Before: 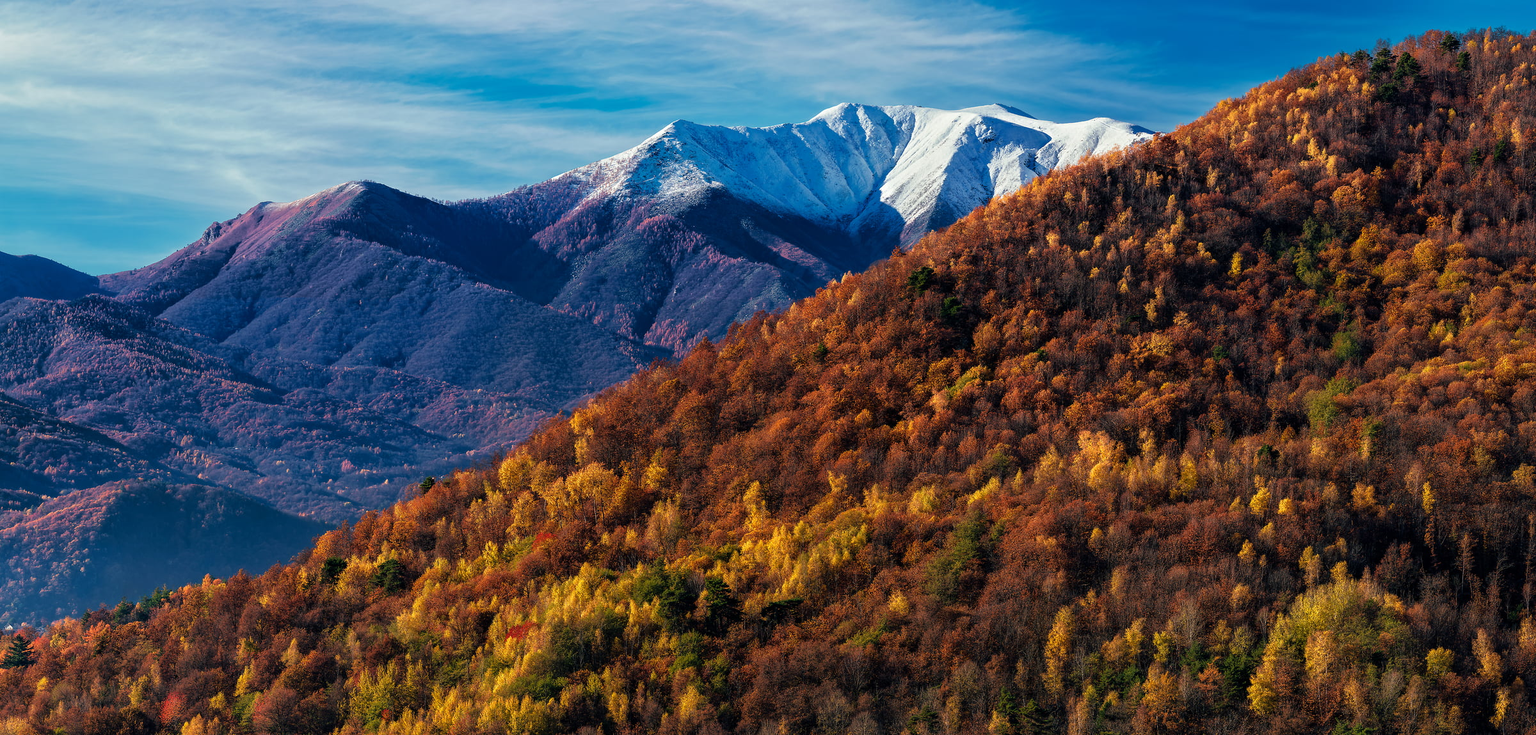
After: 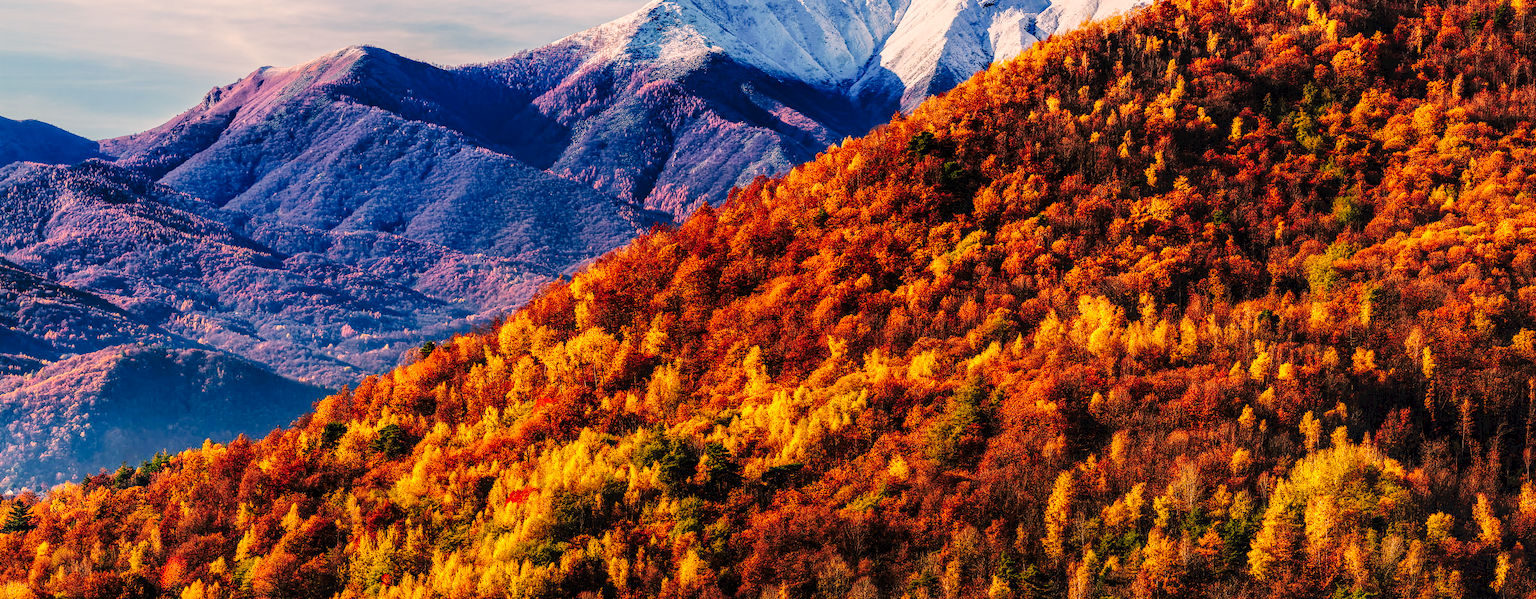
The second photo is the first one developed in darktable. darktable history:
filmic rgb: black relative exposure -16 EV, threshold -0.33 EV, transition 3.19 EV, structure ↔ texture 100%, target black luminance 0%, hardness 7.57, latitude 72.96%, contrast 0.908, highlights saturation mix 10%, shadows ↔ highlights balance -0.38%, add noise in highlights 0, preserve chrominance no, color science v4 (2020), iterations of high-quality reconstruction 10, enable highlight reconstruction true
crop and rotate: top 18.507%
local contrast: detail 160%
color correction: highlights a* 7.34, highlights b* 4.37
color balance rgb: shadows lift › luminance -5%, shadows lift › chroma 1.1%, shadows lift › hue 219°, power › luminance 10%, power › chroma 2.83%, power › hue 60°, highlights gain › chroma 4.52%, highlights gain › hue 33.33°, saturation formula JzAzBz (2021)
tone curve: curves: ch0 [(0, 0) (0.003, 0.096) (0.011, 0.097) (0.025, 0.096) (0.044, 0.099) (0.069, 0.109) (0.1, 0.129) (0.136, 0.149) (0.177, 0.176) (0.224, 0.22) (0.277, 0.288) (0.335, 0.385) (0.399, 0.49) (0.468, 0.581) (0.543, 0.661) (0.623, 0.729) (0.709, 0.79) (0.801, 0.849) (0.898, 0.912) (1, 1)], preserve colors none
shadows and highlights: shadows -23.08, highlights 46.15, soften with gaussian
